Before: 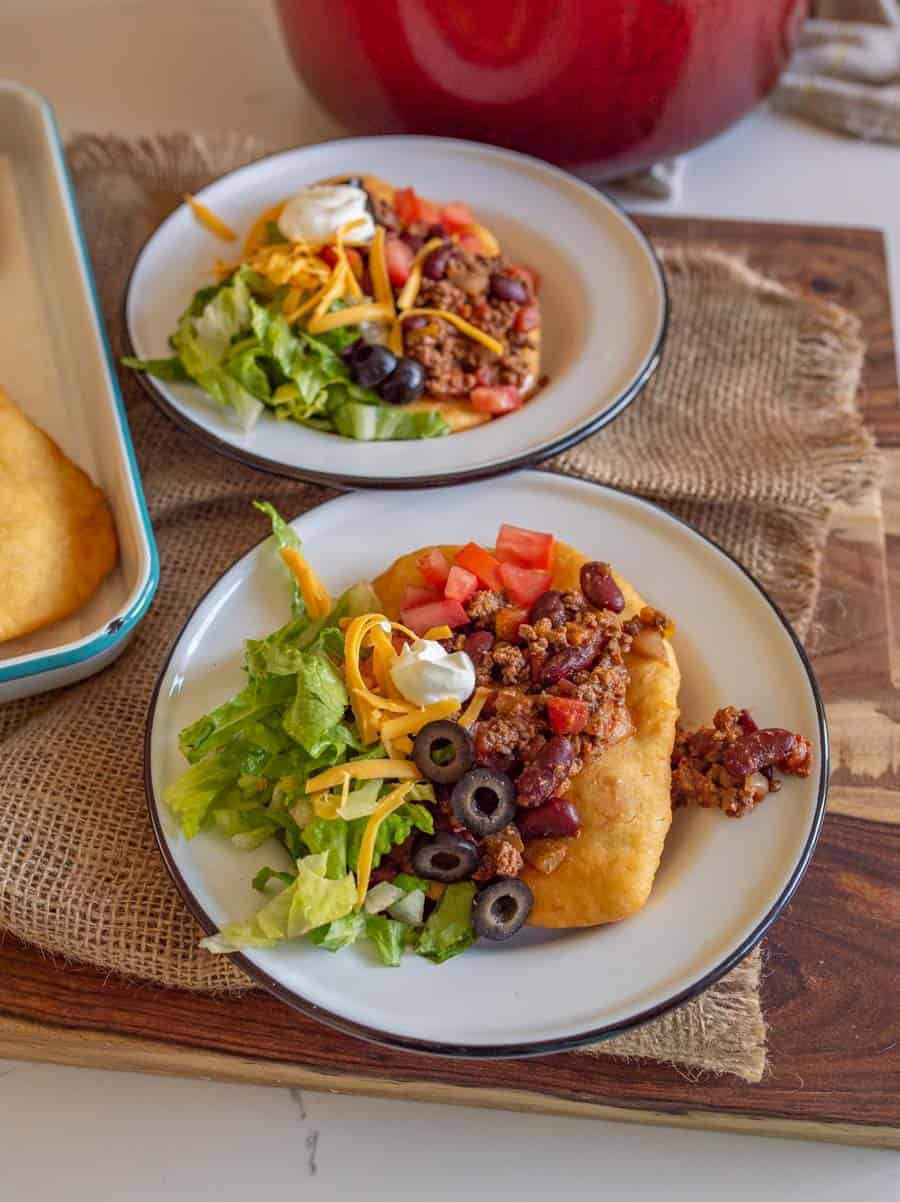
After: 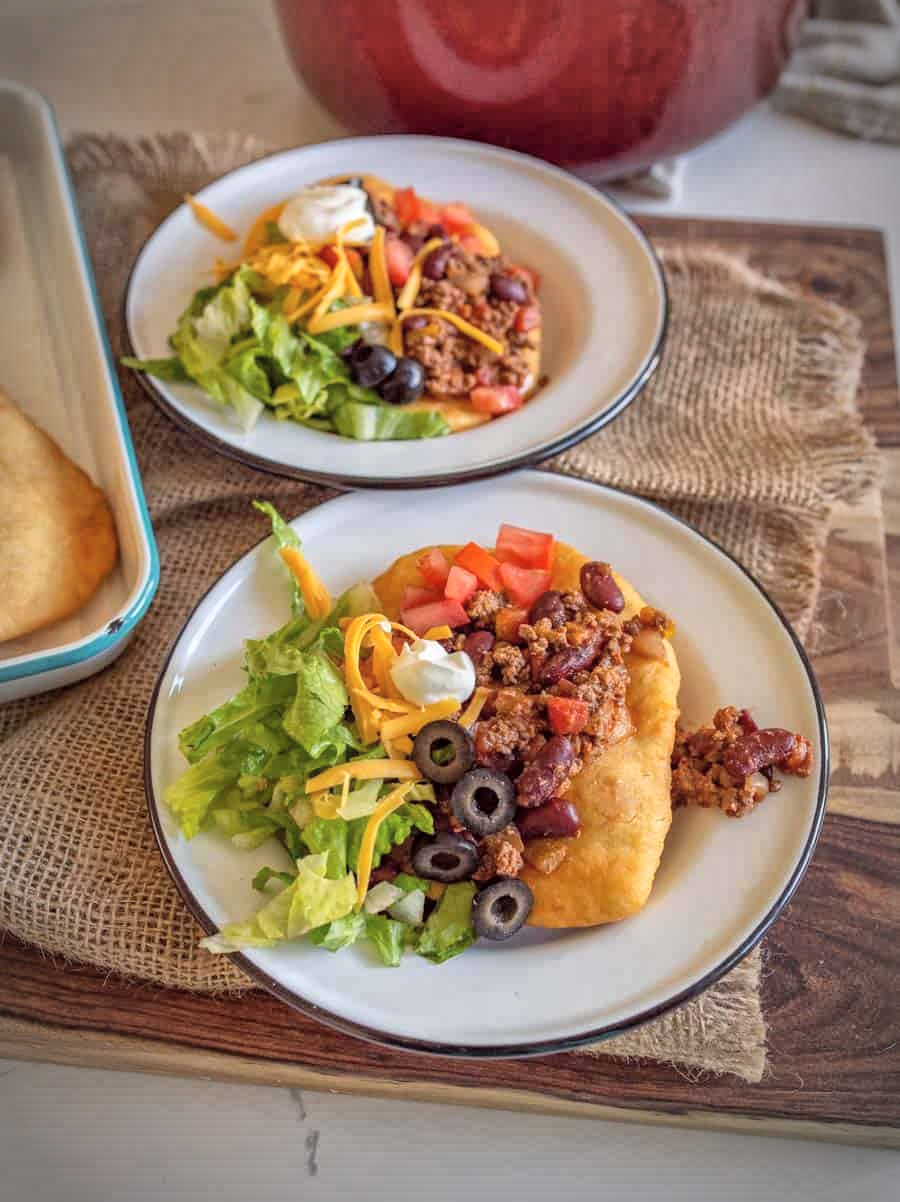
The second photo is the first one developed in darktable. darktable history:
vignetting: automatic ratio true
shadows and highlights: shadows 24.5, highlights -78.15, soften with gaussian
global tonemap: drago (1, 100), detail 1
